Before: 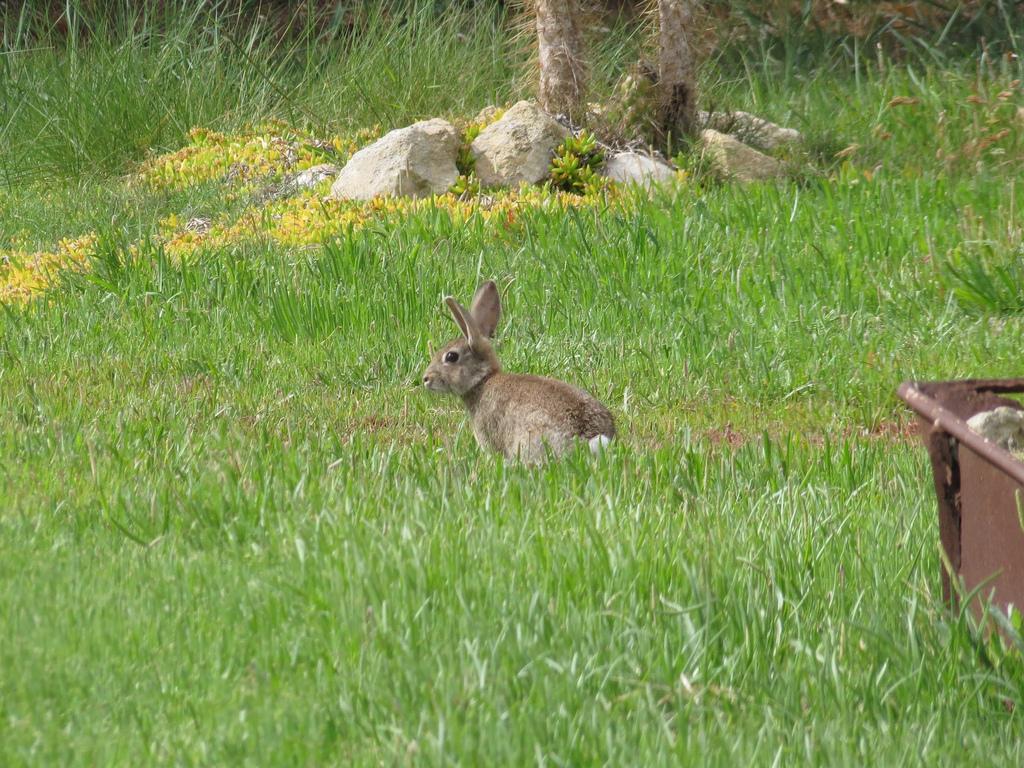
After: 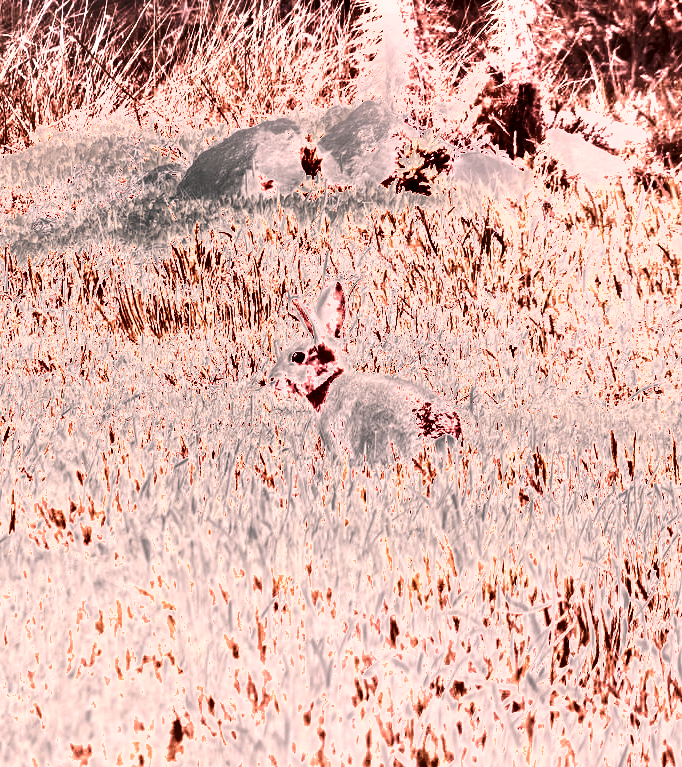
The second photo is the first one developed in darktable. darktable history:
white balance: red 4.26, blue 1.802
crop and rotate: left 15.055%, right 18.278%
color zones: curves: ch1 [(0.238, 0.163) (0.476, 0.2) (0.733, 0.322) (0.848, 0.134)]
shadows and highlights: white point adjustment -3.64, highlights -63.34, highlights color adjustment 42%, soften with gaussian
